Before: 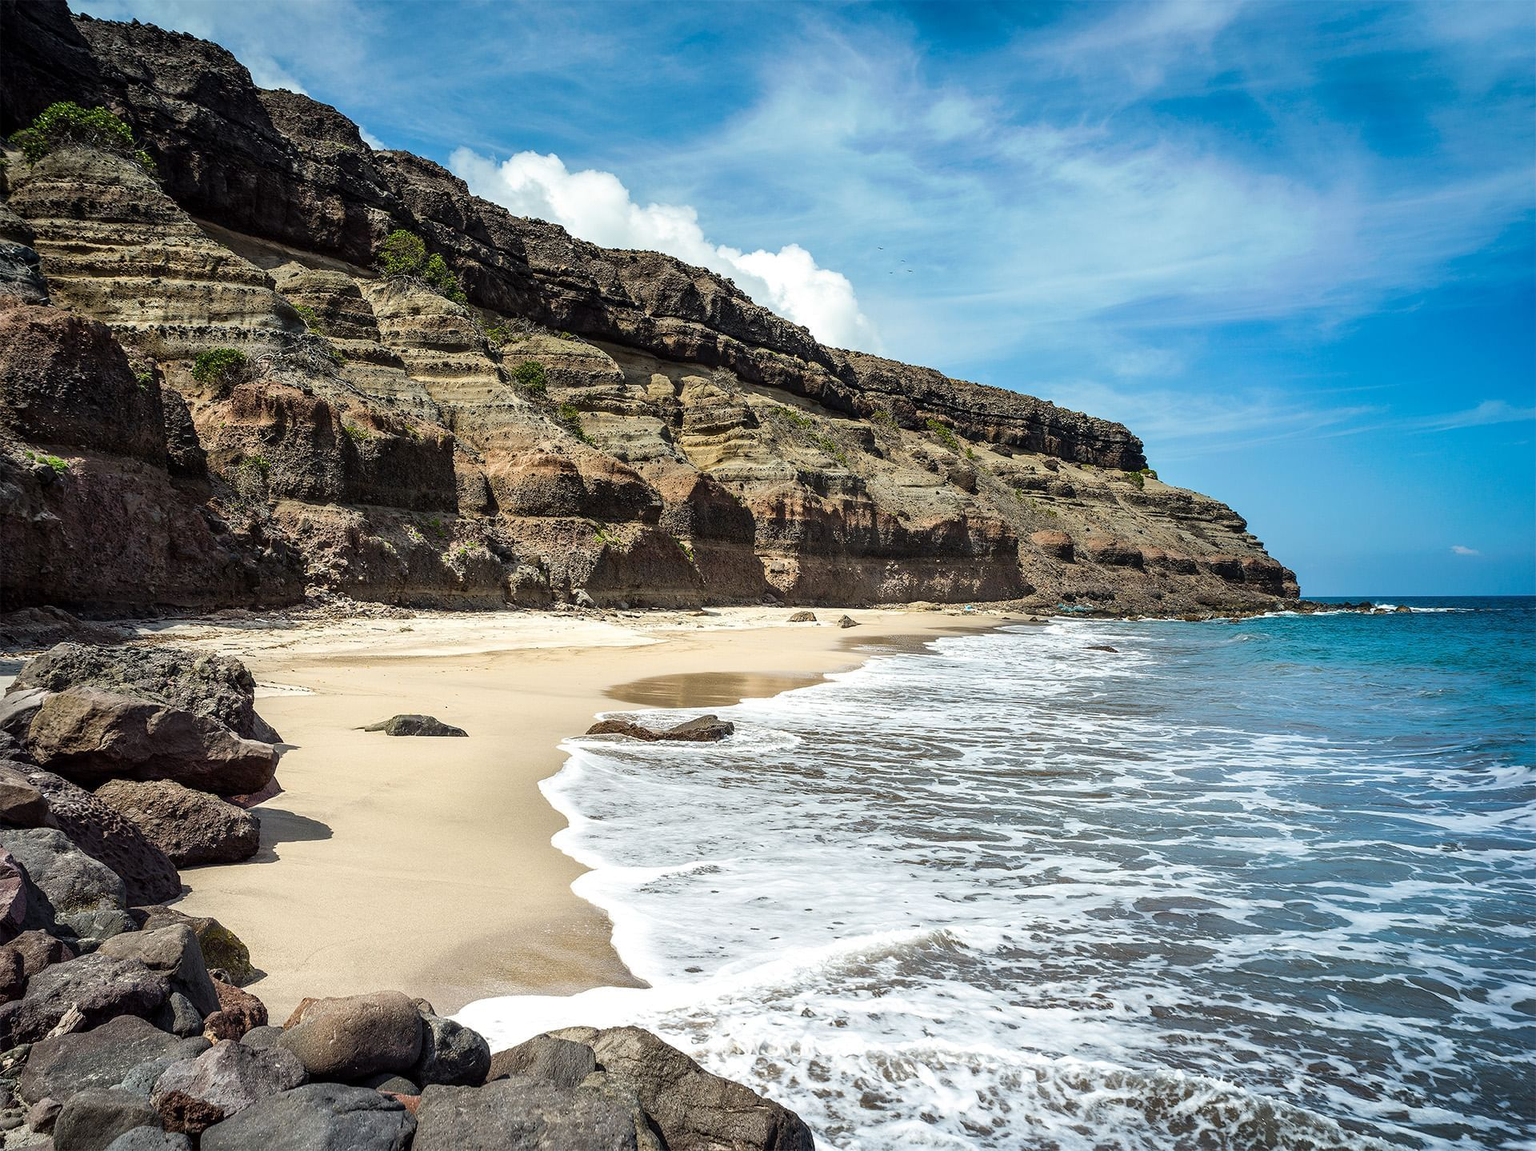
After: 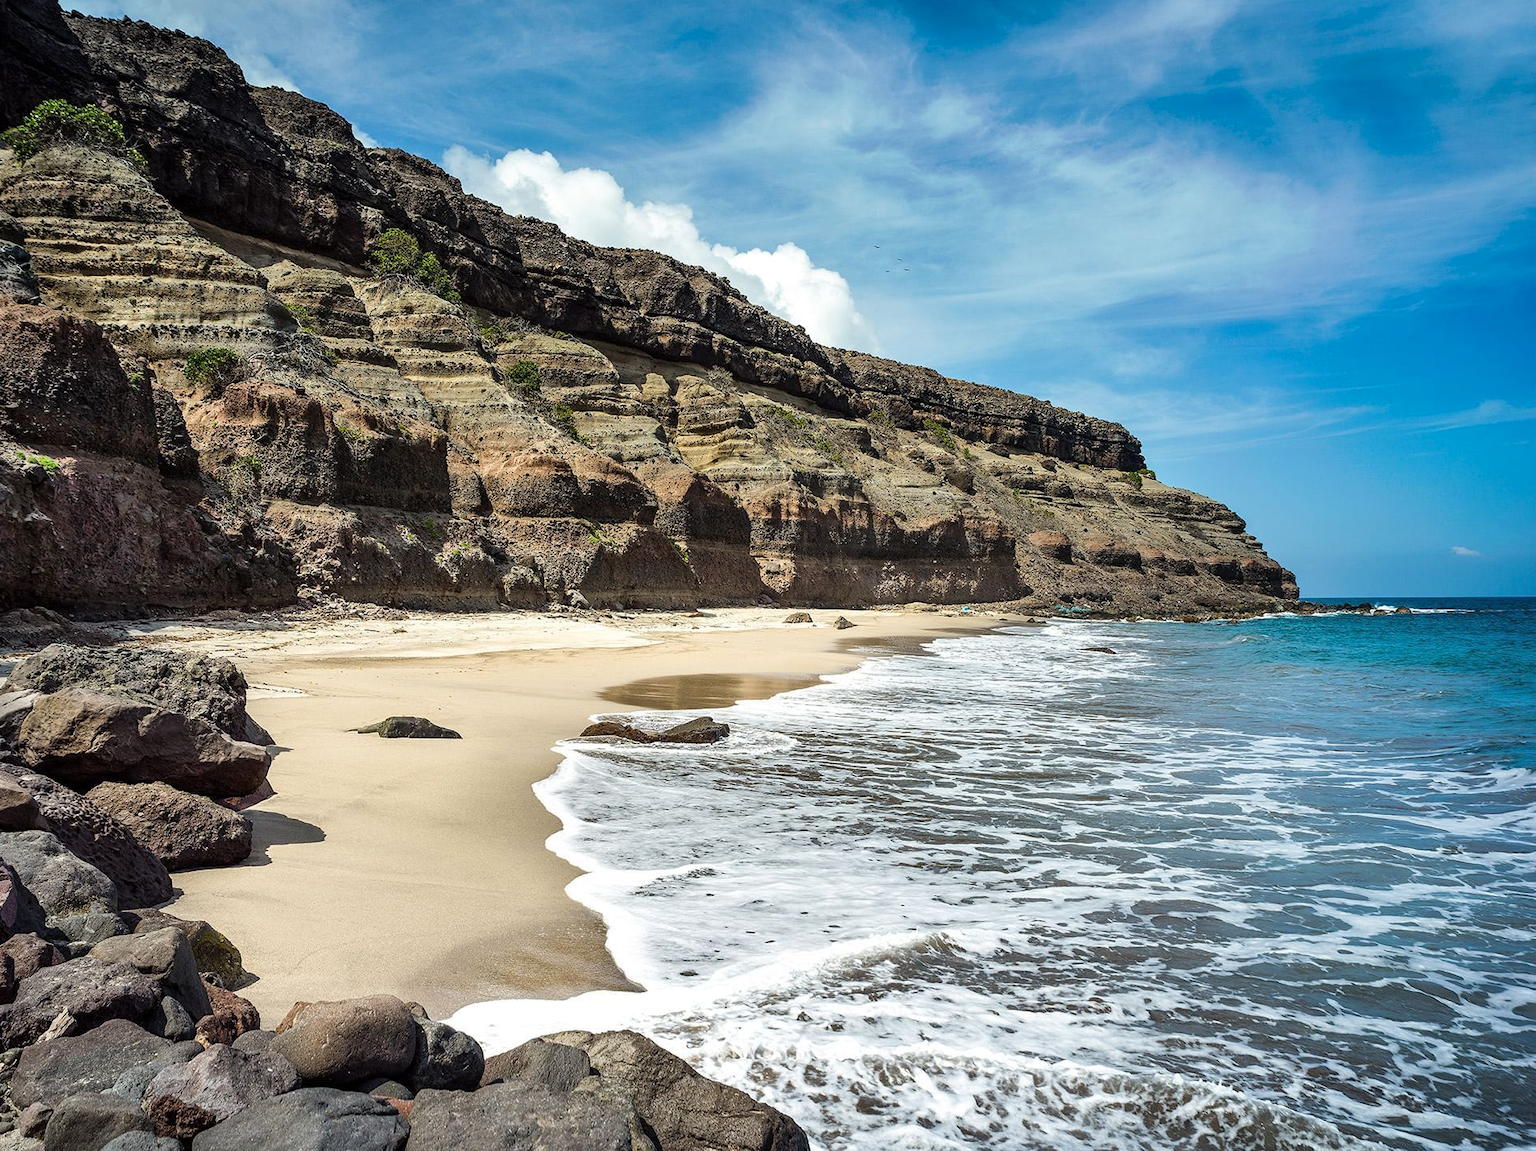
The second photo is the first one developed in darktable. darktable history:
shadows and highlights: shadows 47.4, highlights -42.18, soften with gaussian
crop and rotate: left 0.673%, top 0.319%, bottom 0.257%
